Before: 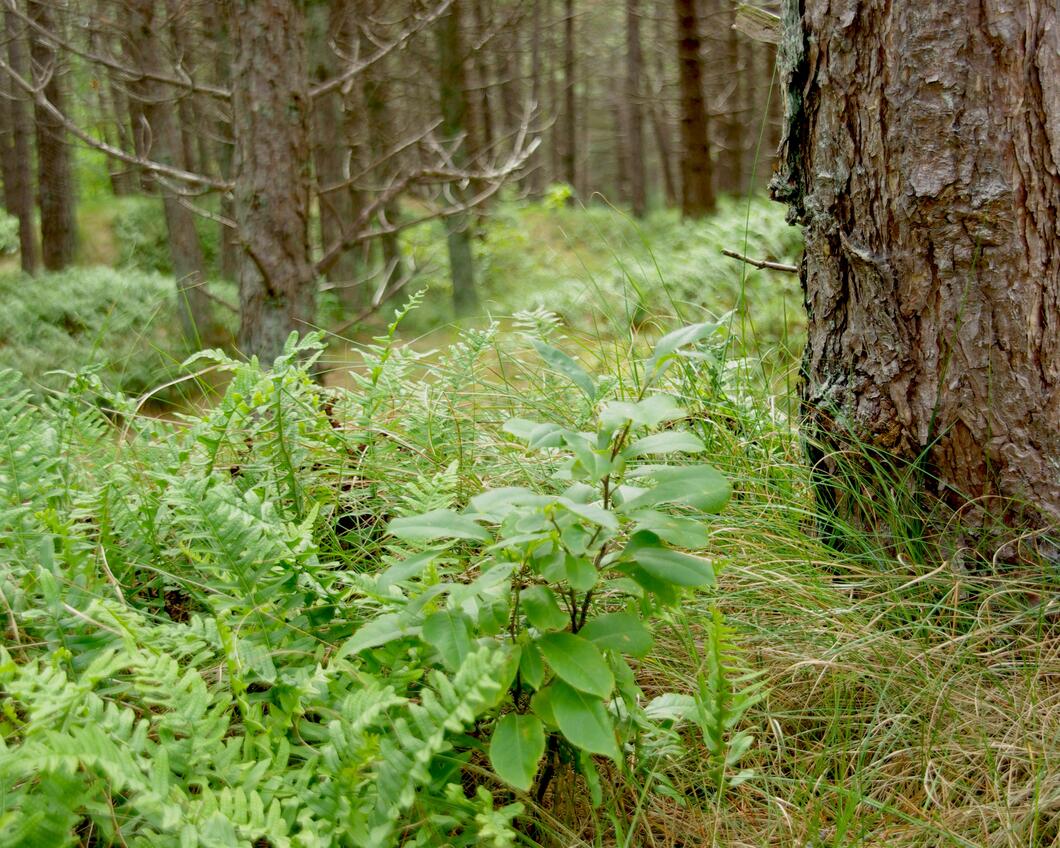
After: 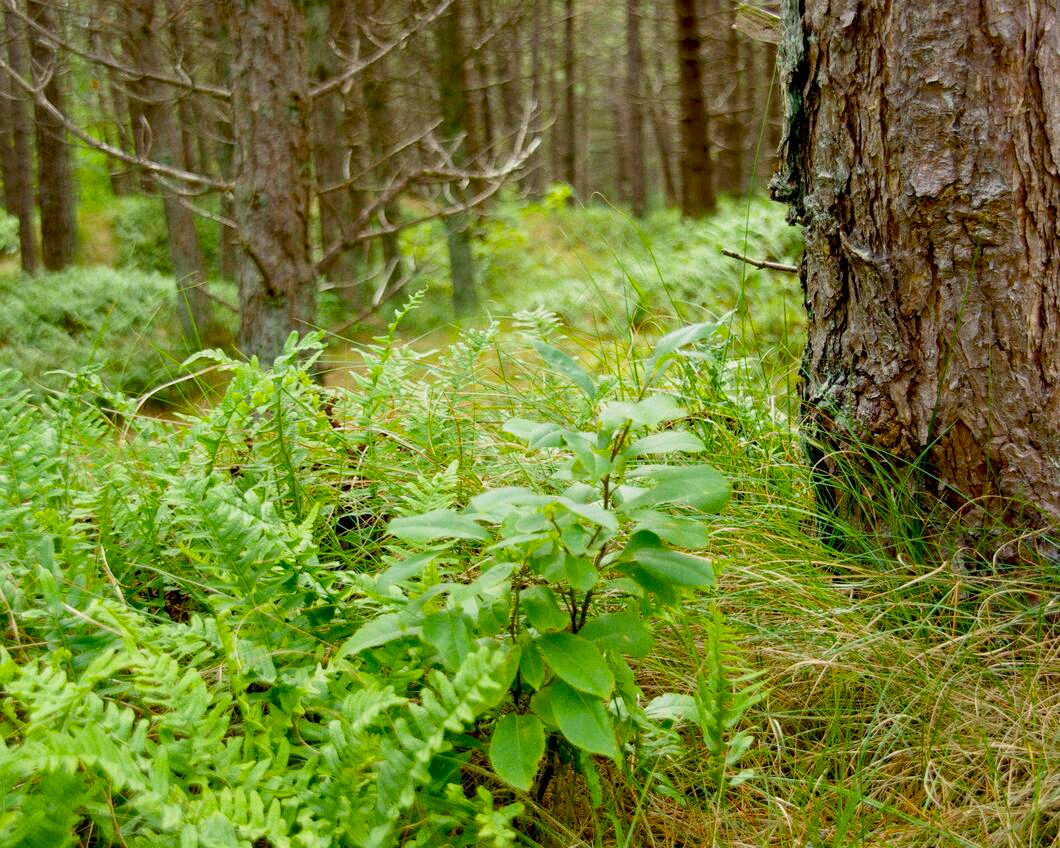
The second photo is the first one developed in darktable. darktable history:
color balance rgb: perceptual saturation grading › global saturation 20%, global vibrance 20%
contrast brightness saturation: contrast 0.1, brightness 0.02, saturation 0.02
grain: coarseness 0.09 ISO
